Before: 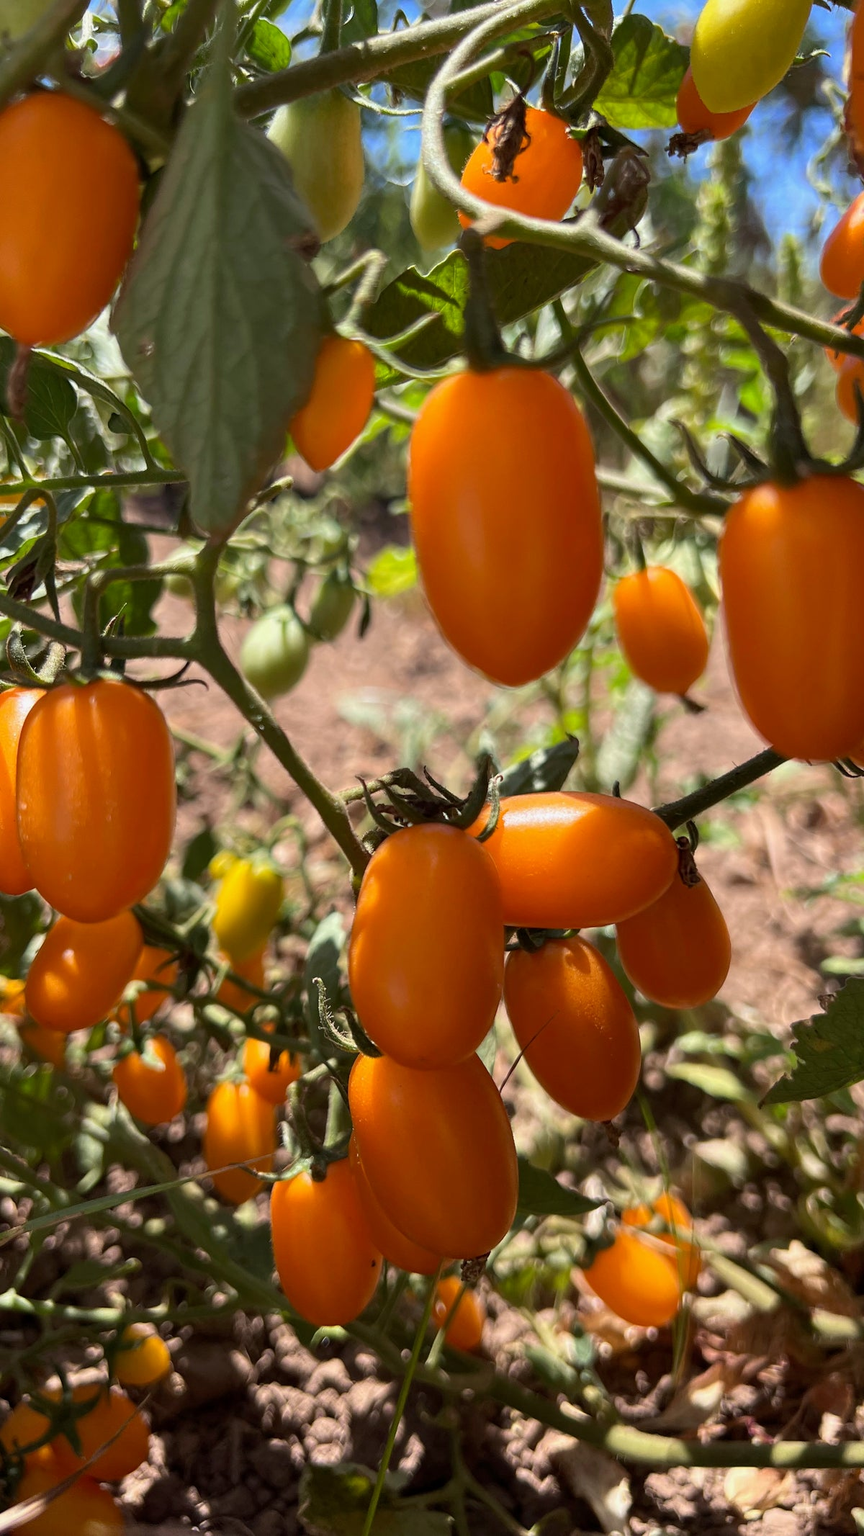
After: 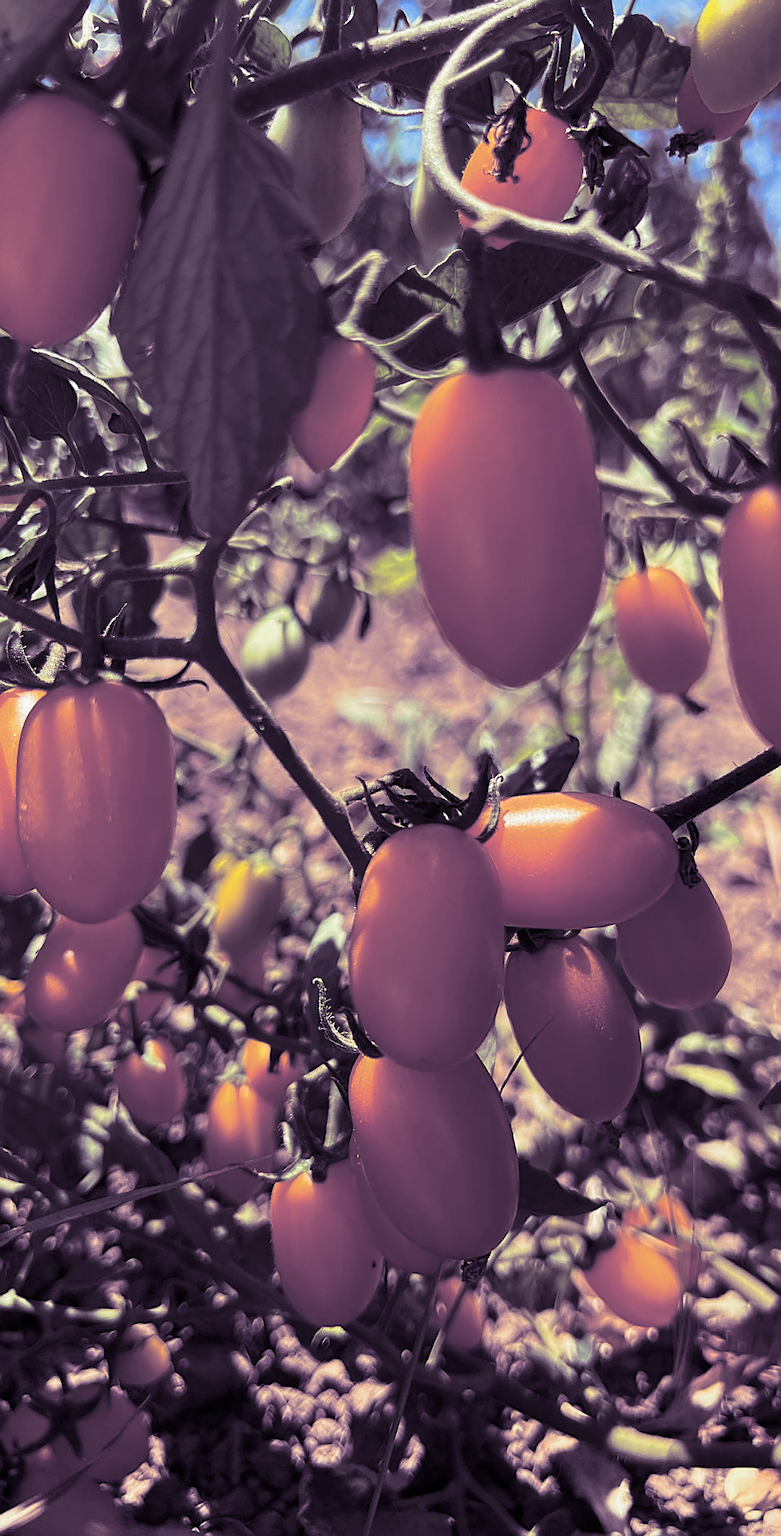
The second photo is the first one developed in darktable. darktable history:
sharpen: on, module defaults
split-toning: shadows › hue 266.4°, shadows › saturation 0.4, highlights › hue 61.2°, highlights › saturation 0.3, compress 0%
crop: right 9.509%, bottom 0.031%
